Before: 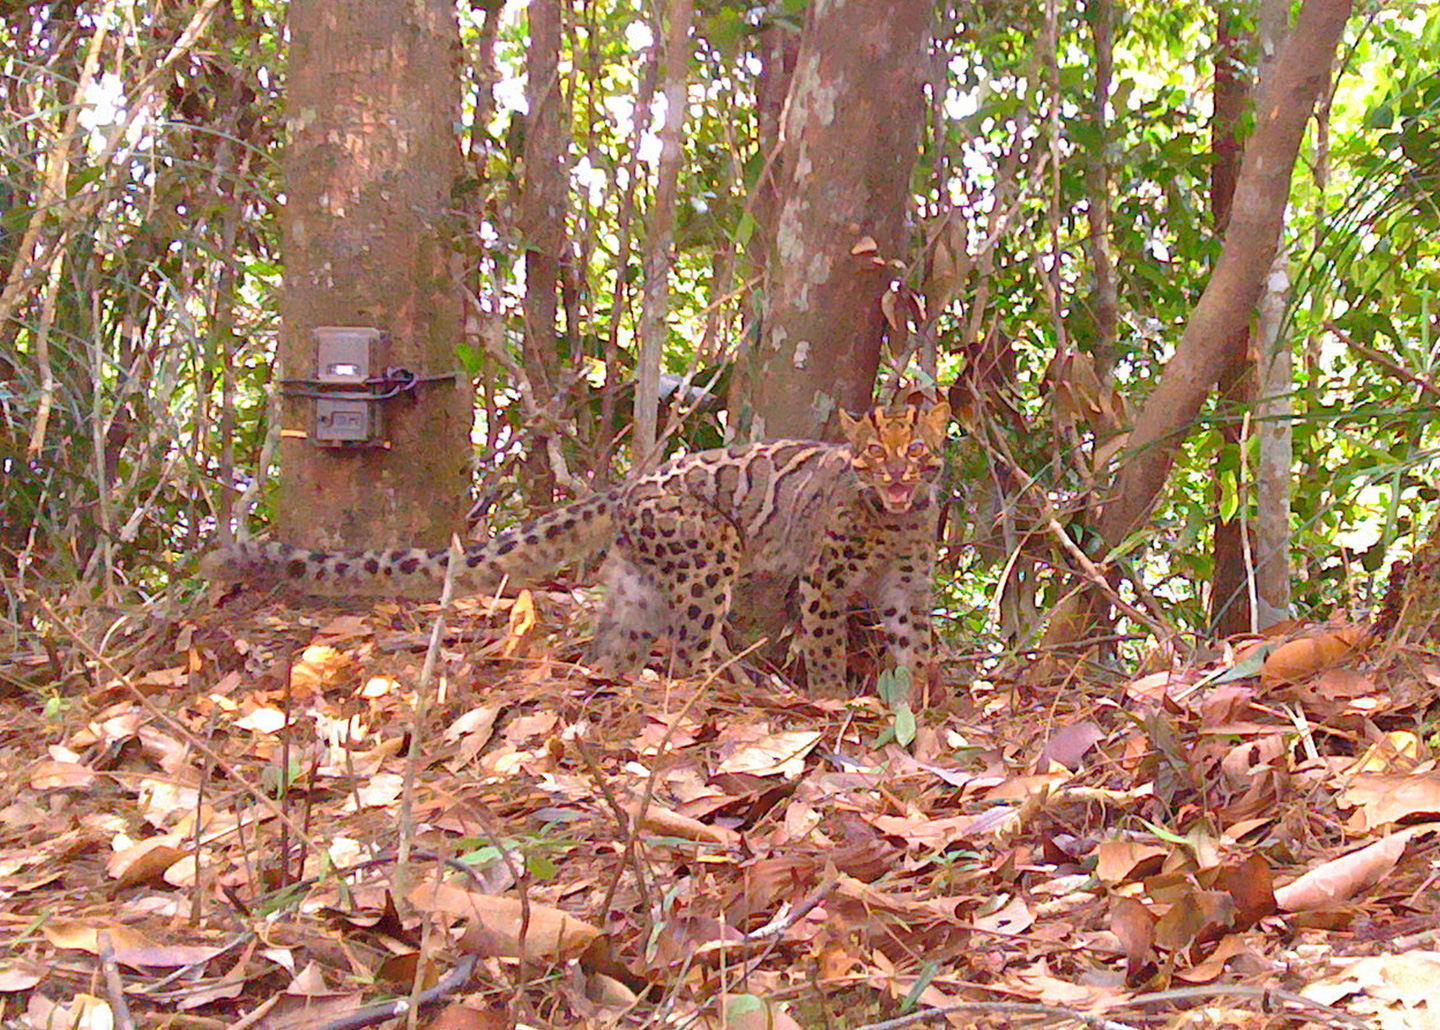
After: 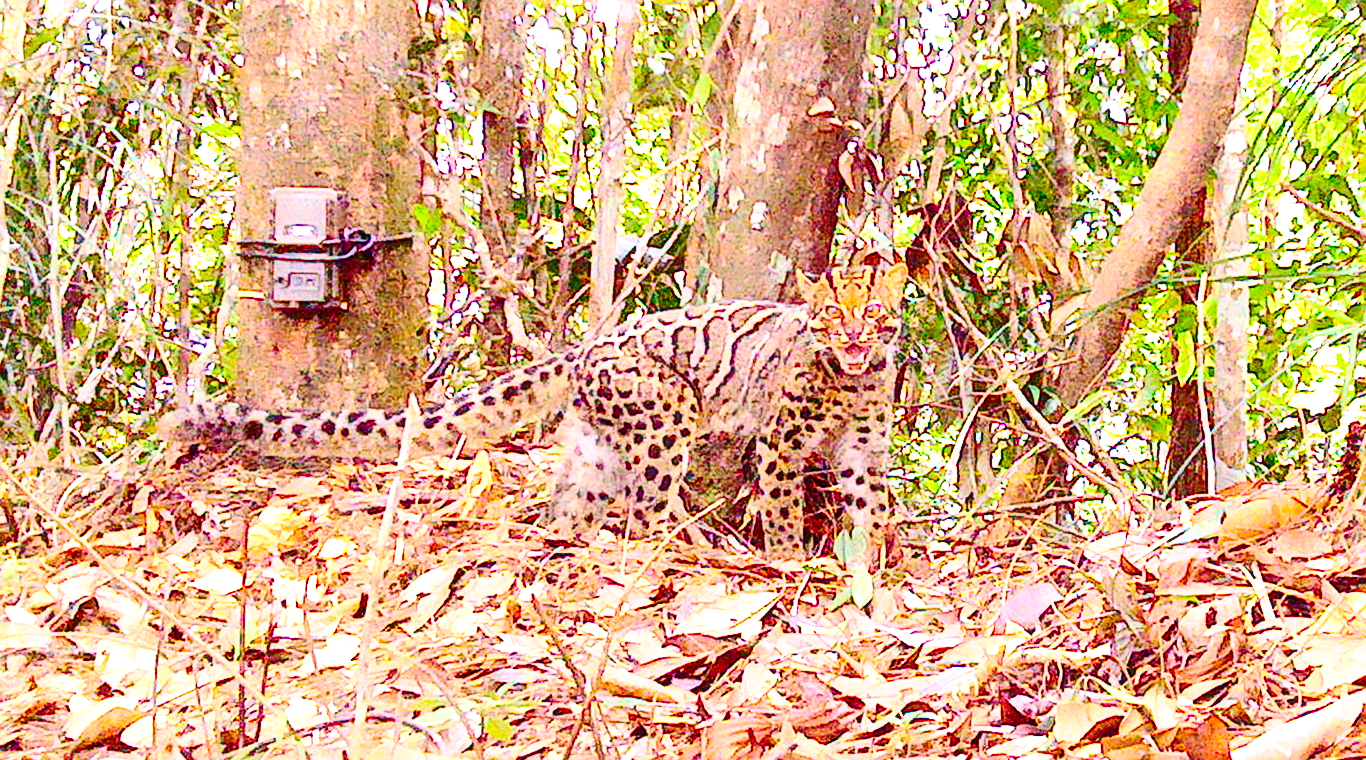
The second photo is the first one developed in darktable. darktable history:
sharpen: on, module defaults
crop and rotate: left 3.002%, top 13.515%, right 2.13%, bottom 12.65%
local contrast: detail 130%
contrast brightness saturation: contrast 0.412, brightness 0.103, saturation 0.207
base curve: curves: ch0 [(0, 0) (0.028, 0.03) (0.121, 0.232) (0.46, 0.748) (0.859, 0.968) (1, 1)], preserve colors none
